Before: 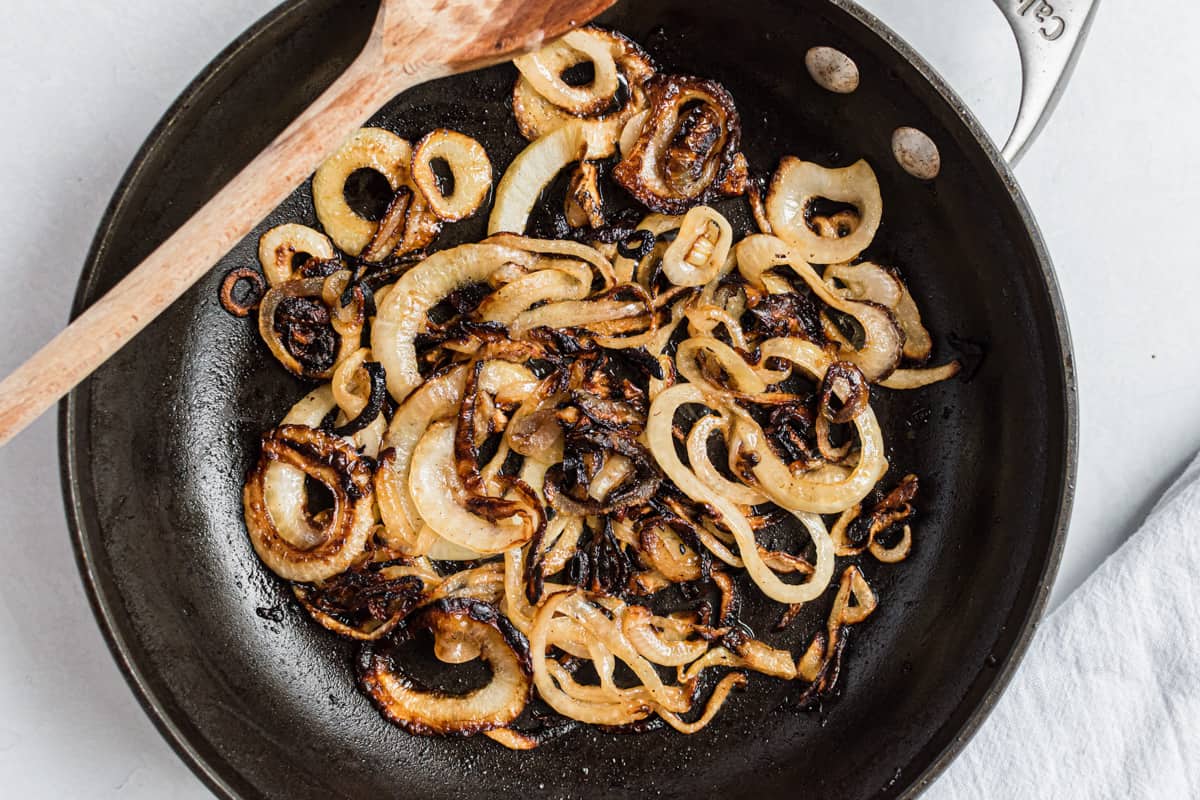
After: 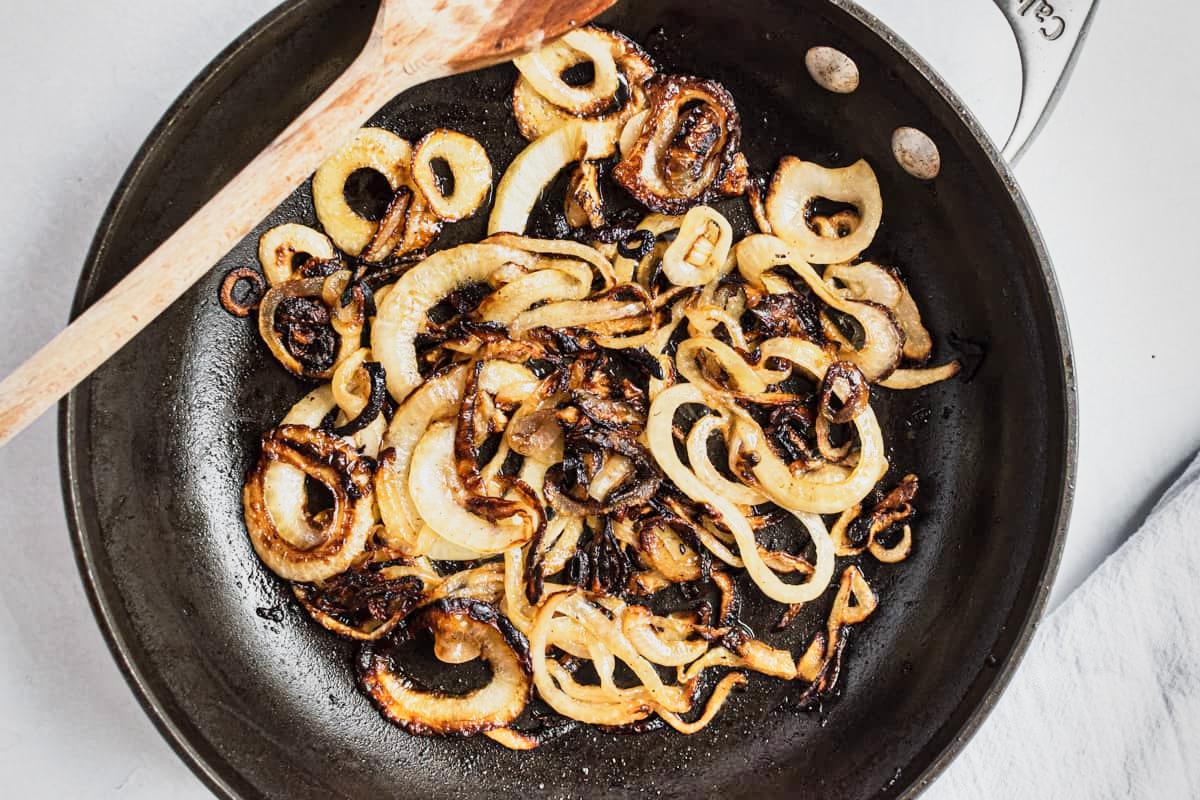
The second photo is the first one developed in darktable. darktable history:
base curve: curves: ch0 [(0, 0) (0.088, 0.125) (0.176, 0.251) (0.354, 0.501) (0.613, 0.749) (1, 0.877)], preserve colors none
shadows and highlights: shadows 76.04, highlights -61.01, soften with gaussian
